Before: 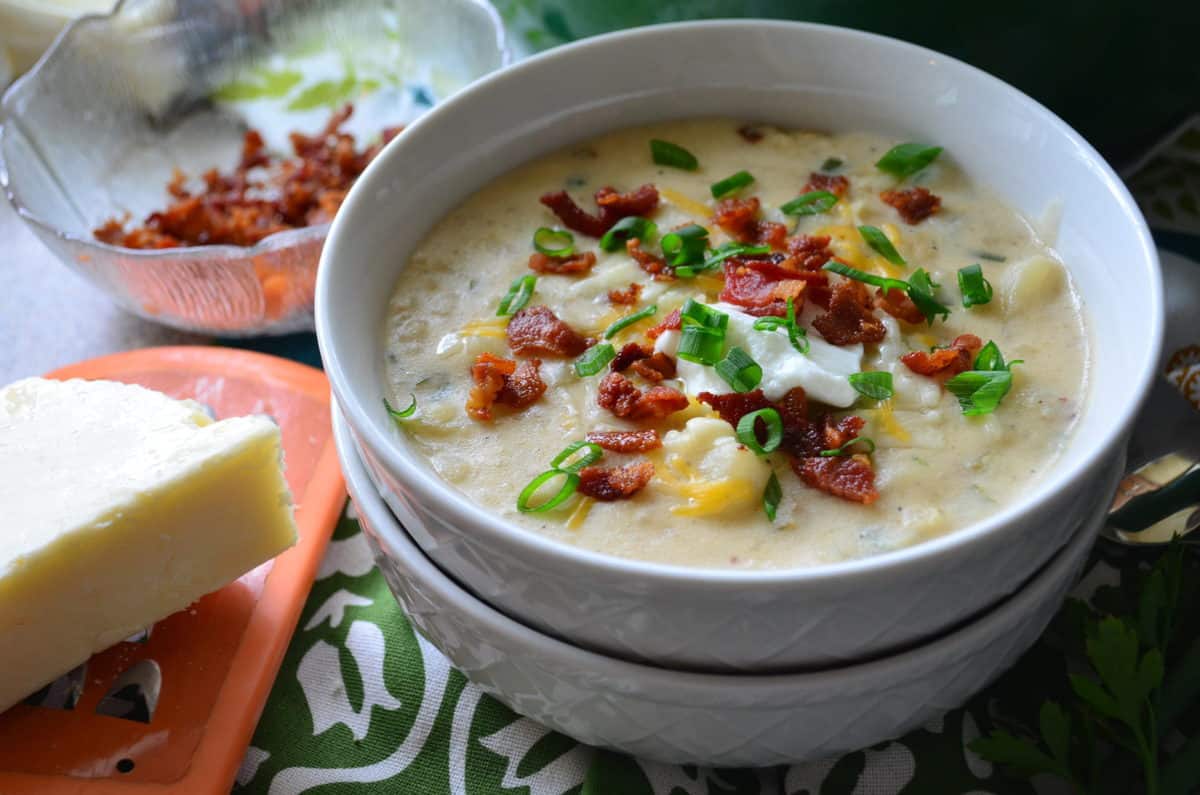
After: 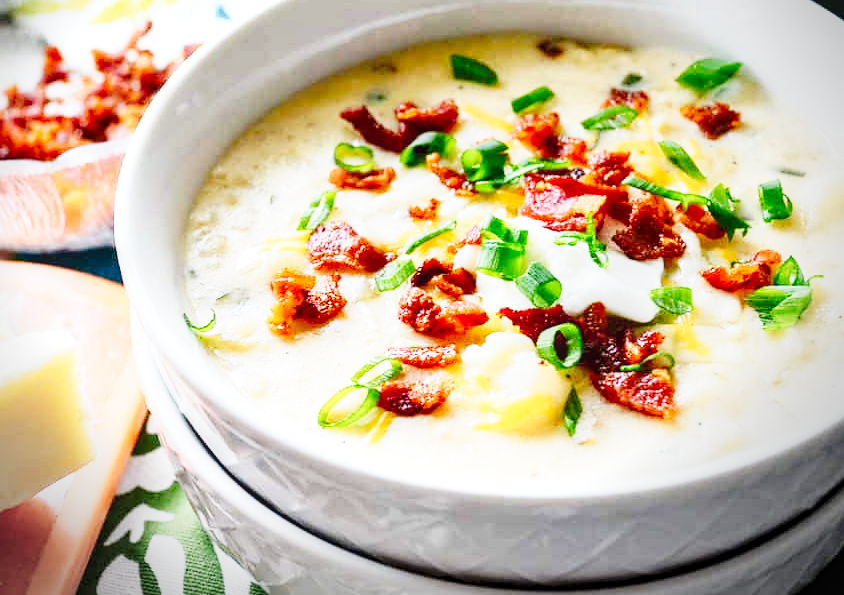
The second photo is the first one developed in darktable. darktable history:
tone equalizer: edges refinement/feathering 500, mask exposure compensation -1.57 EV, preserve details no
local contrast: on, module defaults
sharpen: radius 1.526, amount 0.361, threshold 1.724
tone curve: curves: ch0 [(0, 0) (0.003, 0.003) (0.011, 0.013) (0.025, 0.028) (0.044, 0.05) (0.069, 0.079) (0.1, 0.113) (0.136, 0.154) (0.177, 0.201) (0.224, 0.268) (0.277, 0.38) (0.335, 0.486) (0.399, 0.588) (0.468, 0.688) (0.543, 0.787) (0.623, 0.854) (0.709, 0.916) (0.801, 0.957) (0.898, 0.978) (1, 1)], preserve colors none
base curve: curves: ch0 [(0, 0) (0.088, 0.125) (0.176, 0.251) (0.354, 0.501) (0.613, 0.749) (1, 0.877)], preserve colors none
exposure: black level correction 0.005, exposure 0.282 EV, compensate highlight preservation false
vignetting: fall-off start 88.74%, fall-off radius 44.17%, center (-0.063, -0.308), width/height ratio 1.153
crop and rotate: left 16.721%, top 10.703%, right 12.869%, bottom 14.445%
